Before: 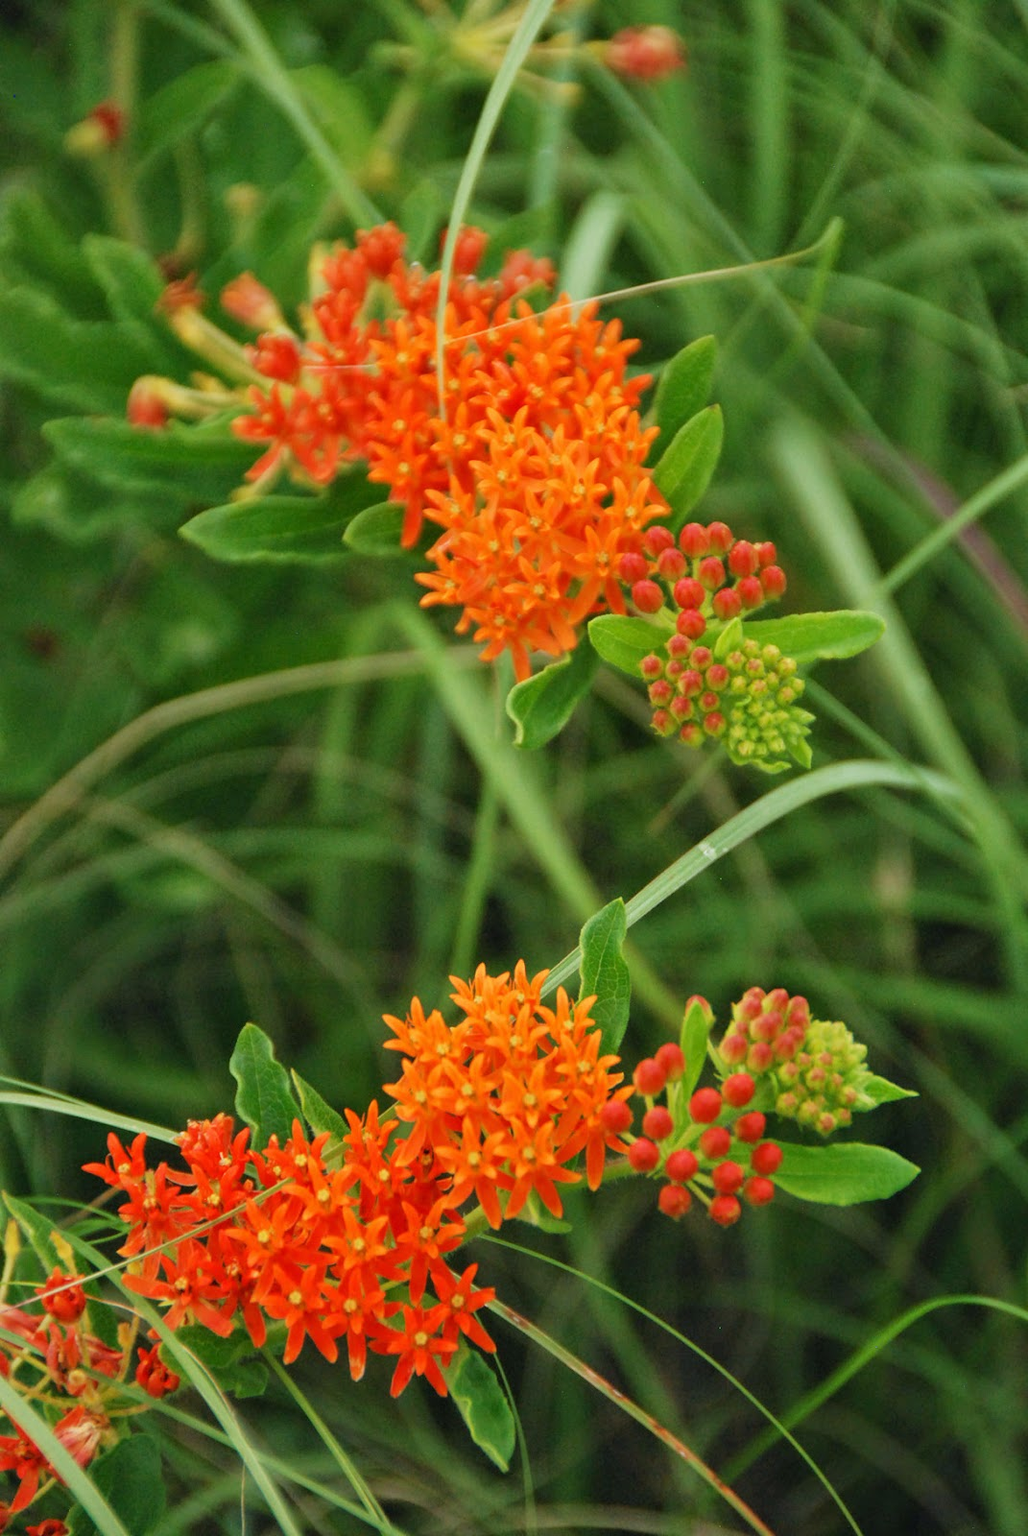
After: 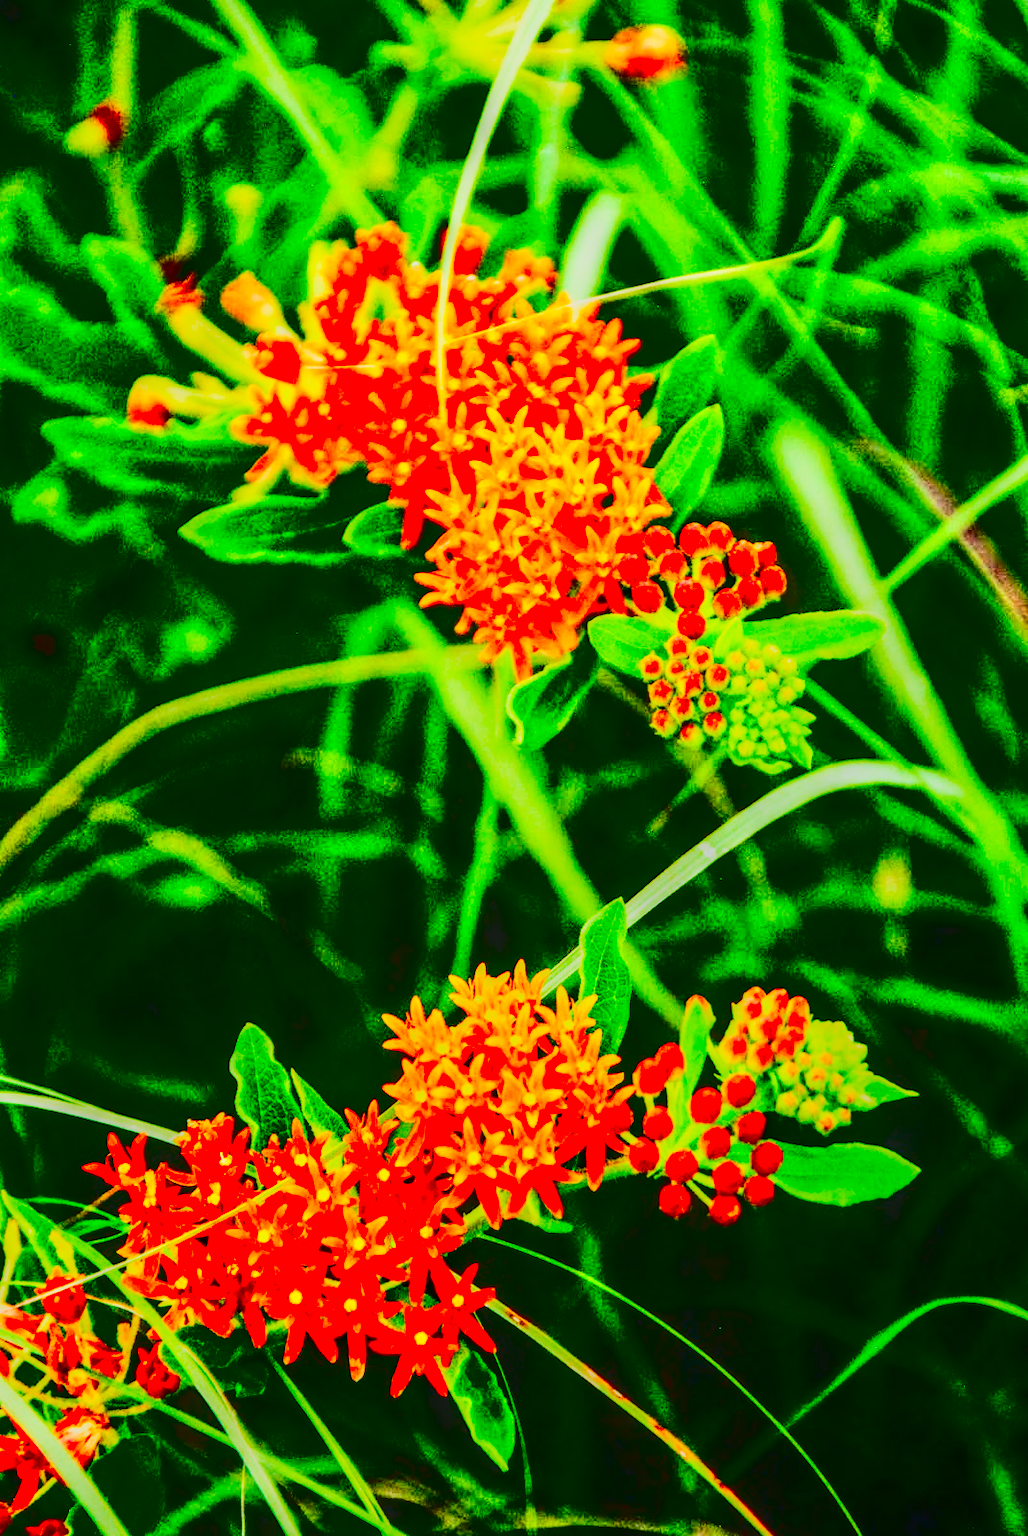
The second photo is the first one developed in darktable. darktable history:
local contrast: highlights 0%, shadows 0%, detail 133%
contrast brightness saturation: contrast 0.77, brightness -1, saturation 1
base curve: curves: ch0 [(0, 0) (0.007, 0.004) (0.027, 0.03) (0.046, 0.07) (0.207, 0.54) (0.442, 0.872) (0.673, 0.972) (1, 1)], preserve colors none
white balance: red 0.976, blue 1.04
